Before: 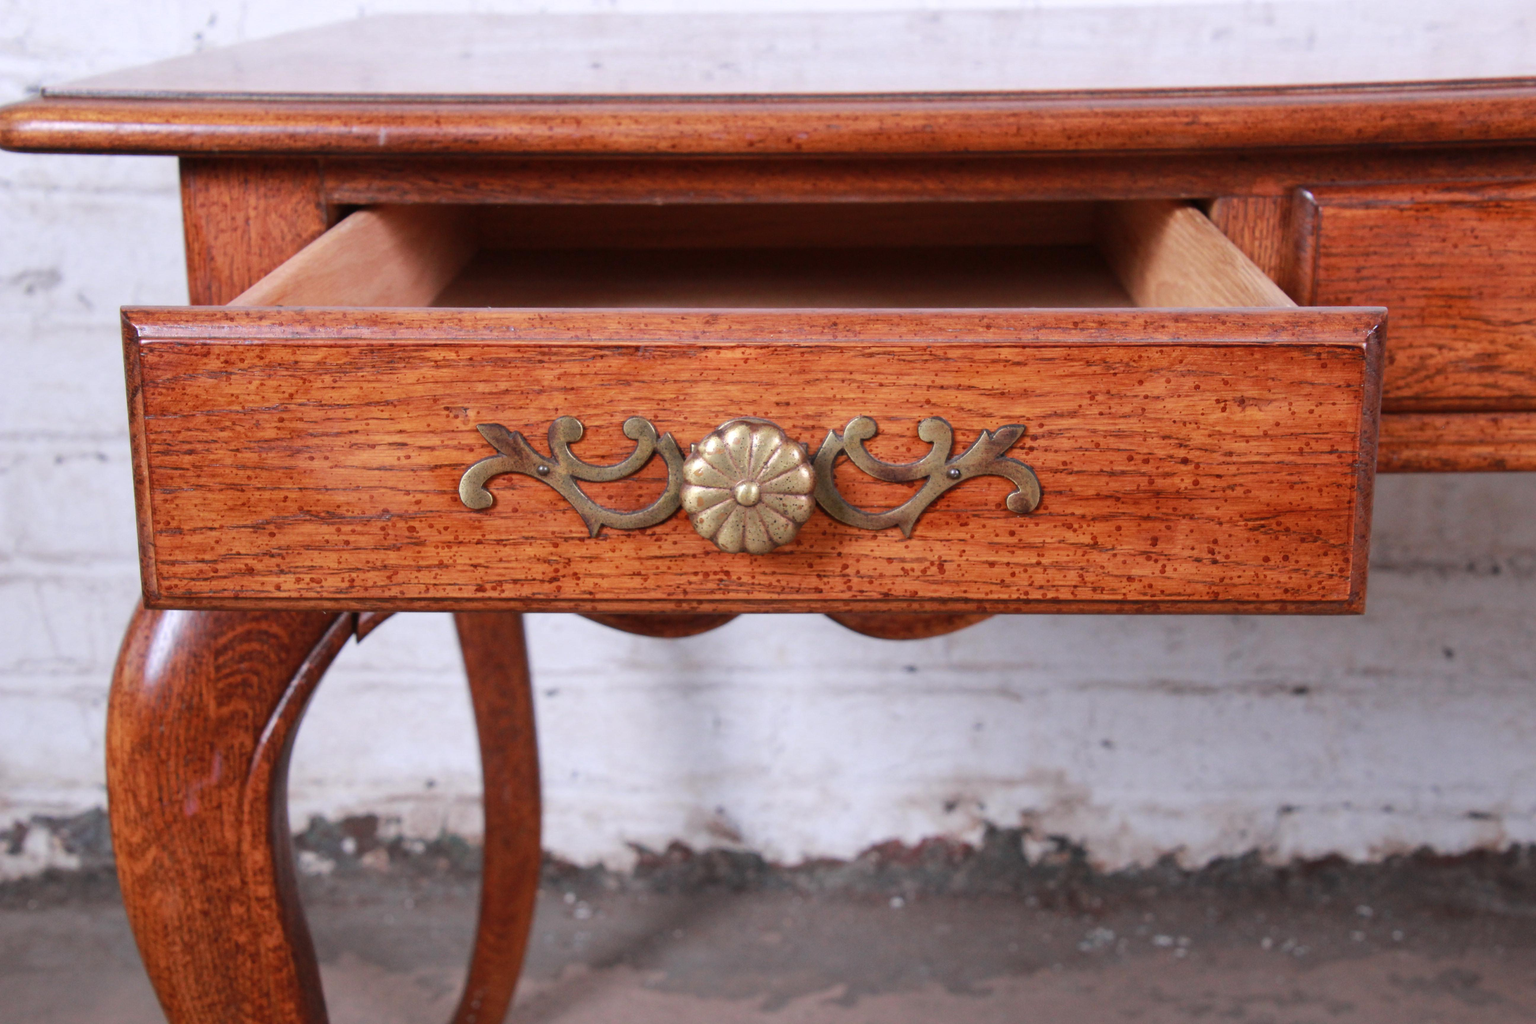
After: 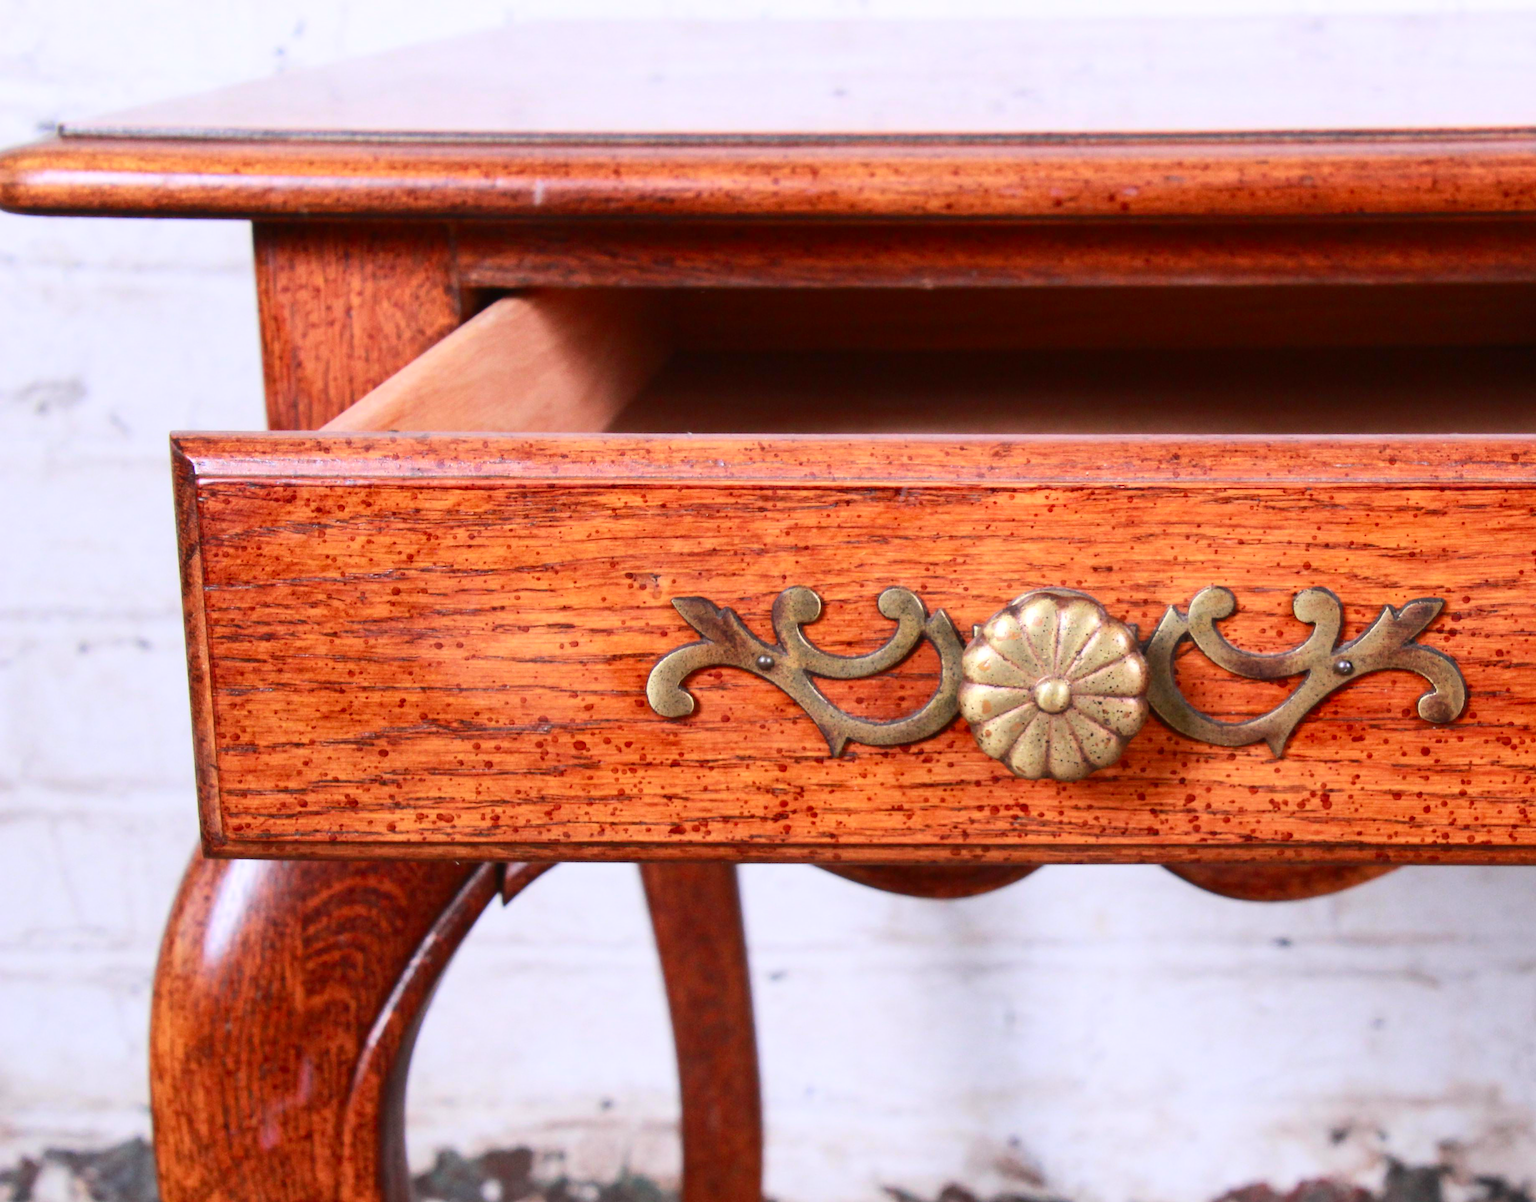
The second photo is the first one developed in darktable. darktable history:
contrast brightness saturation: contrast 0.233, brightness 0.105, saturation 0.286
crop: right 28.978%, bottom 16.634%
